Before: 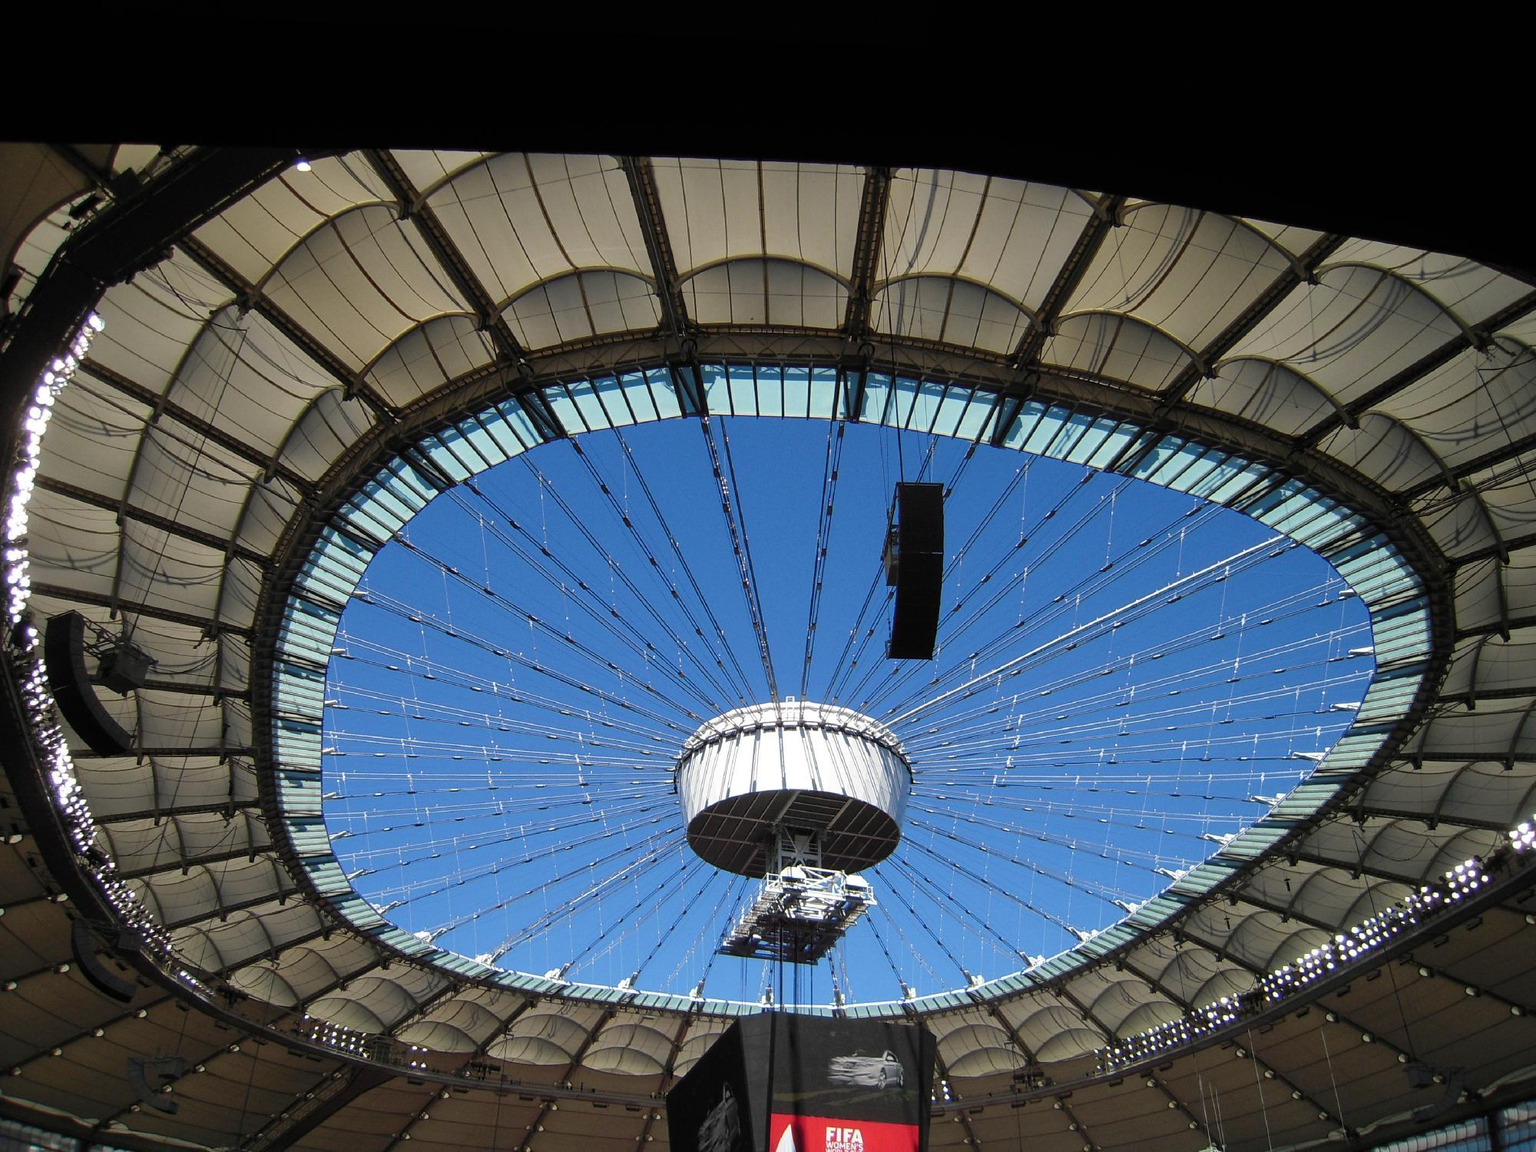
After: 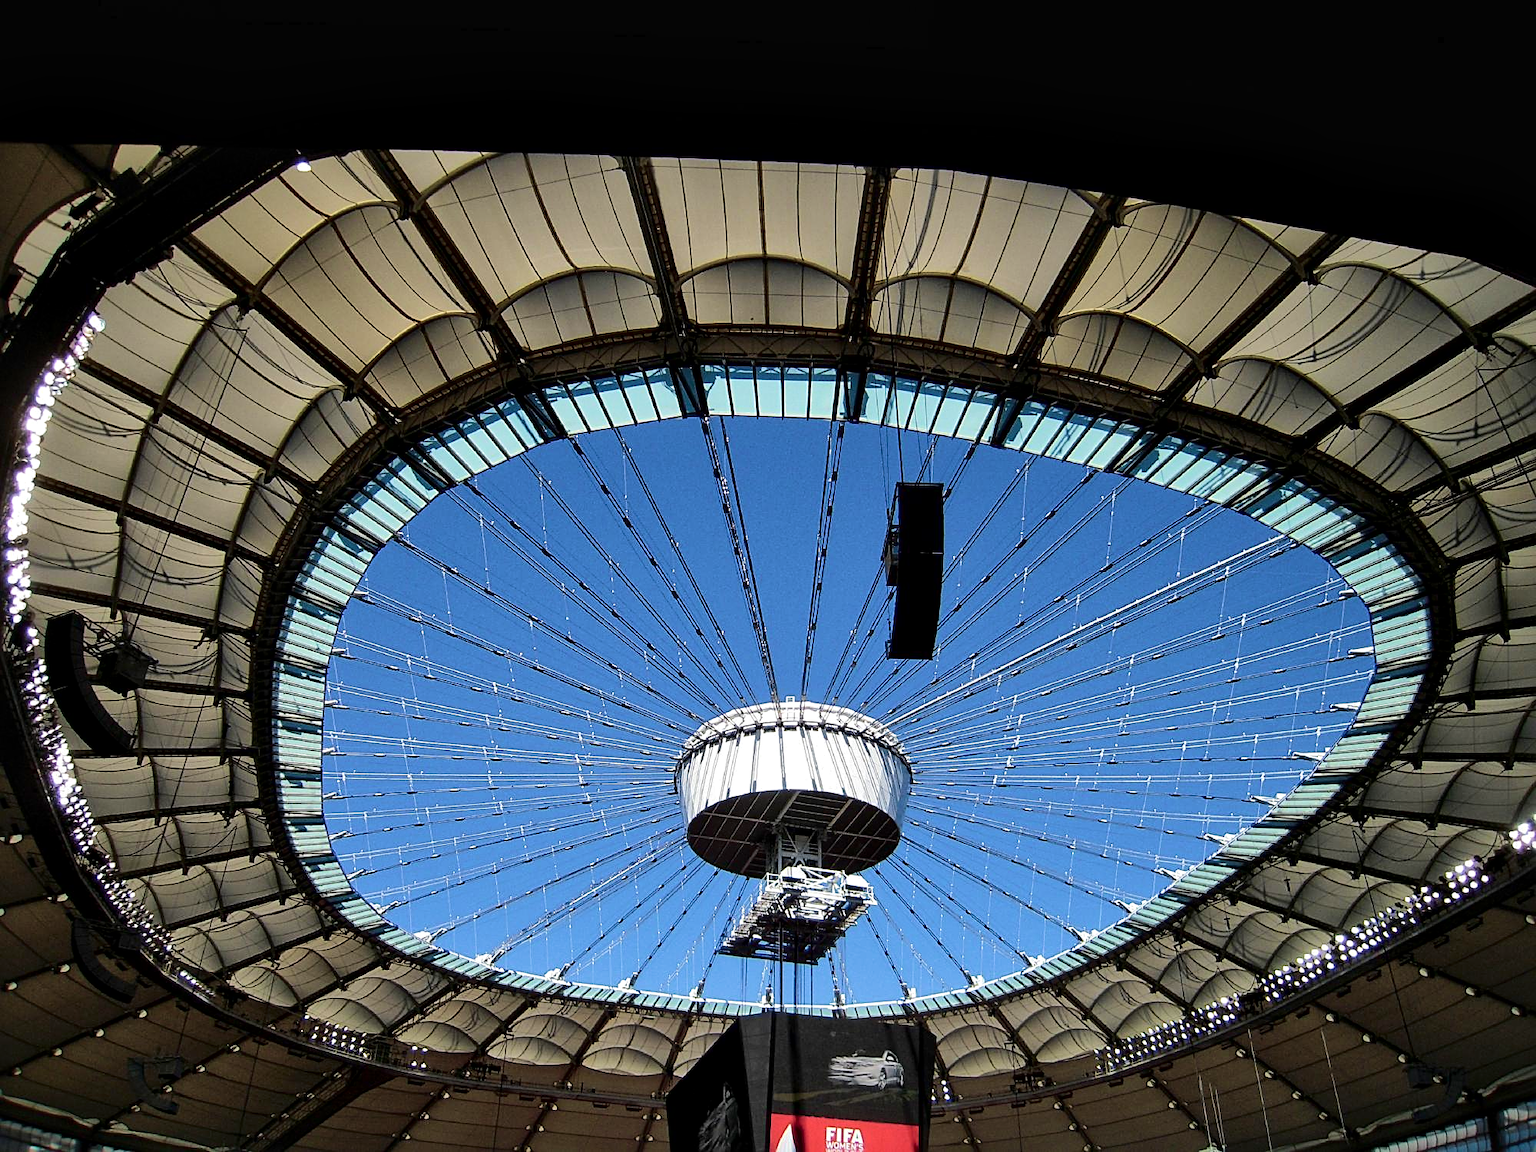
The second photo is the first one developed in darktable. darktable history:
local contrast: mode bilateral grid, contrast 25, coarseness 59, detail 151%, midtone range 0.2
sharpen: on, module defaults
velvia: on, module defaults
tone curve: curves: ch0 [(0, 0) (0.003, 0.012) (0.011, 0.014) (0.025, 0.02) (0.044, 0.034) (0.069, 0.047) (0.1, 0.063) (0.136, 0.086) (0.177, 0.131) (0.224, 0.183) (0.277, 0.243) (0.335, 0.317) (0.399, 0.403) (0.468, 0.488) (0.543, 0.573) (0.623, 0.649) (0.709, 0.718) (0.801, 0.795) (0.898, 0.872) (1, 1)], color space Lab, independent channels, preserve colors none
